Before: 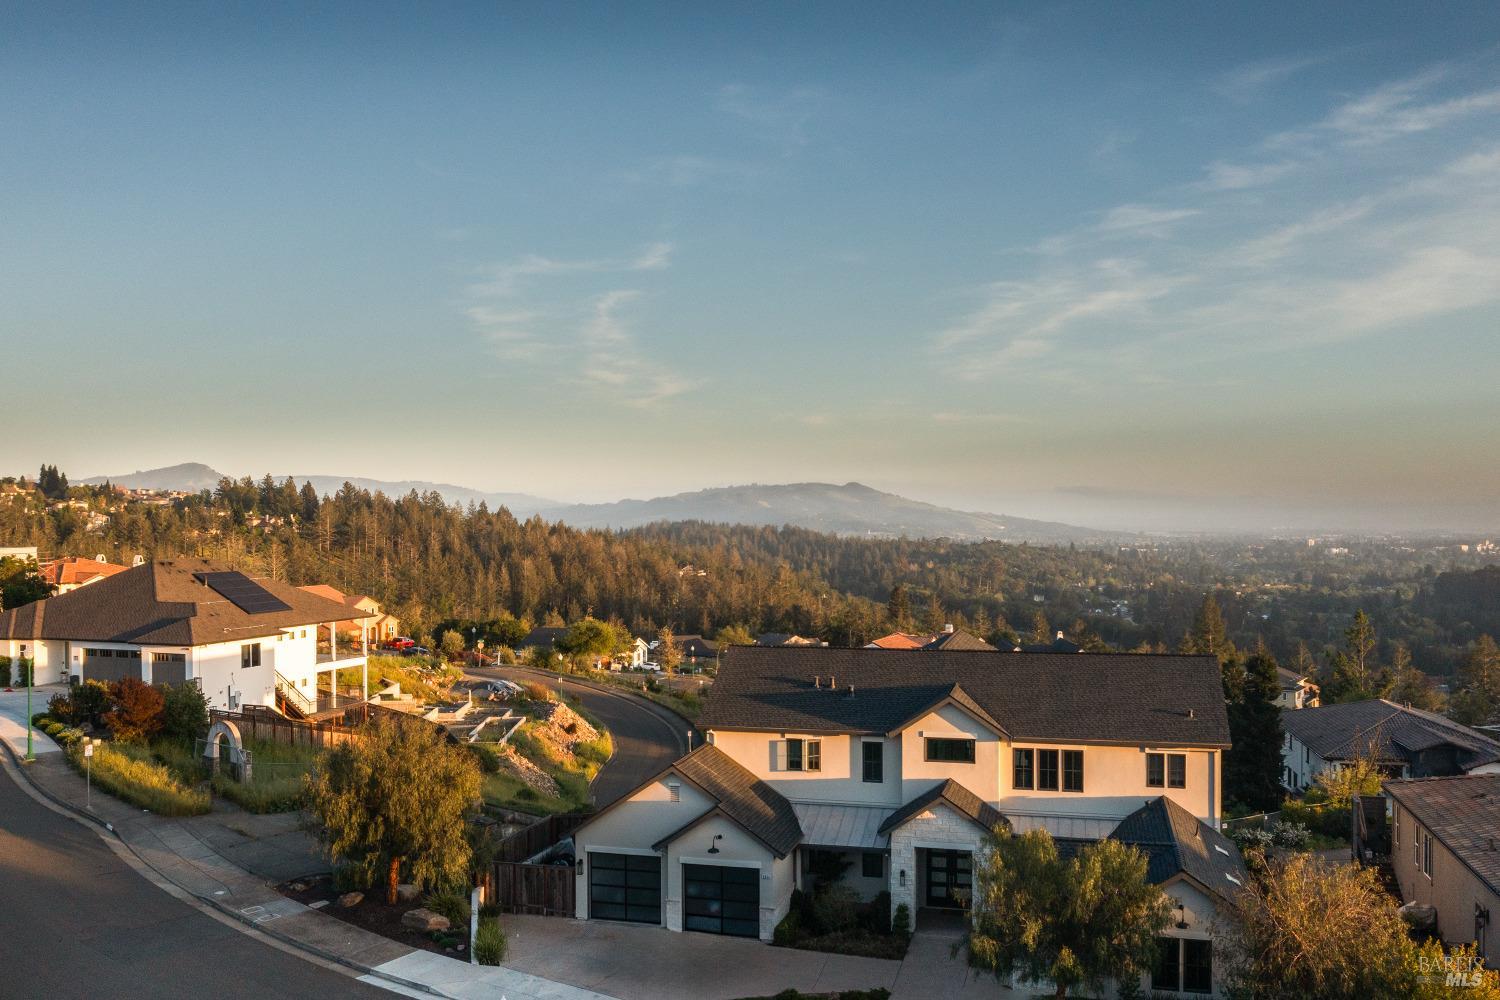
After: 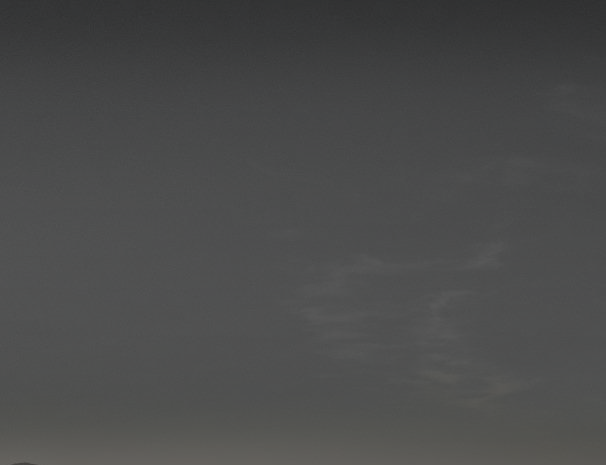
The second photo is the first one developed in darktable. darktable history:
crop and rotate: left 11.22%, top 0.053%, right 48.34%, bottom 53.398%
color zones: curves: ch0 [(0, 0.613) (0.01, 0.613) (0.245, 0.448) (0.498, 0.529) (0.642, 0.665) (0.879, 0.777) (0.99, 0.613)]; ch1 [(0, 0.035) (0.121, 0.189) (0.259, 0.197) (0.415, 0.061) (0.589, 0.022) (0.732, 0.022) (0.857, 0.026) (0.991, 0.053)]
exposure: exposure -2.417 EV, compensate highlight preservation false
